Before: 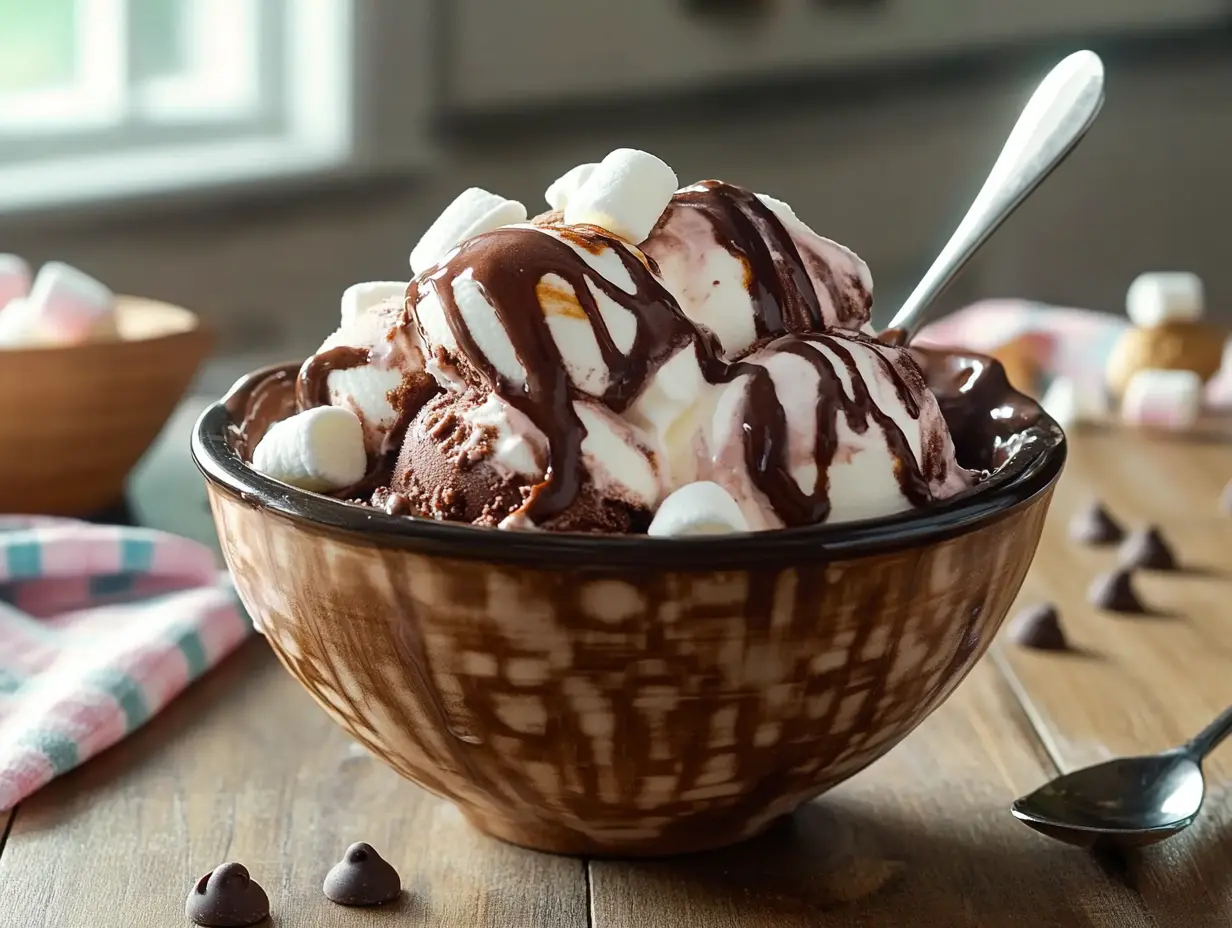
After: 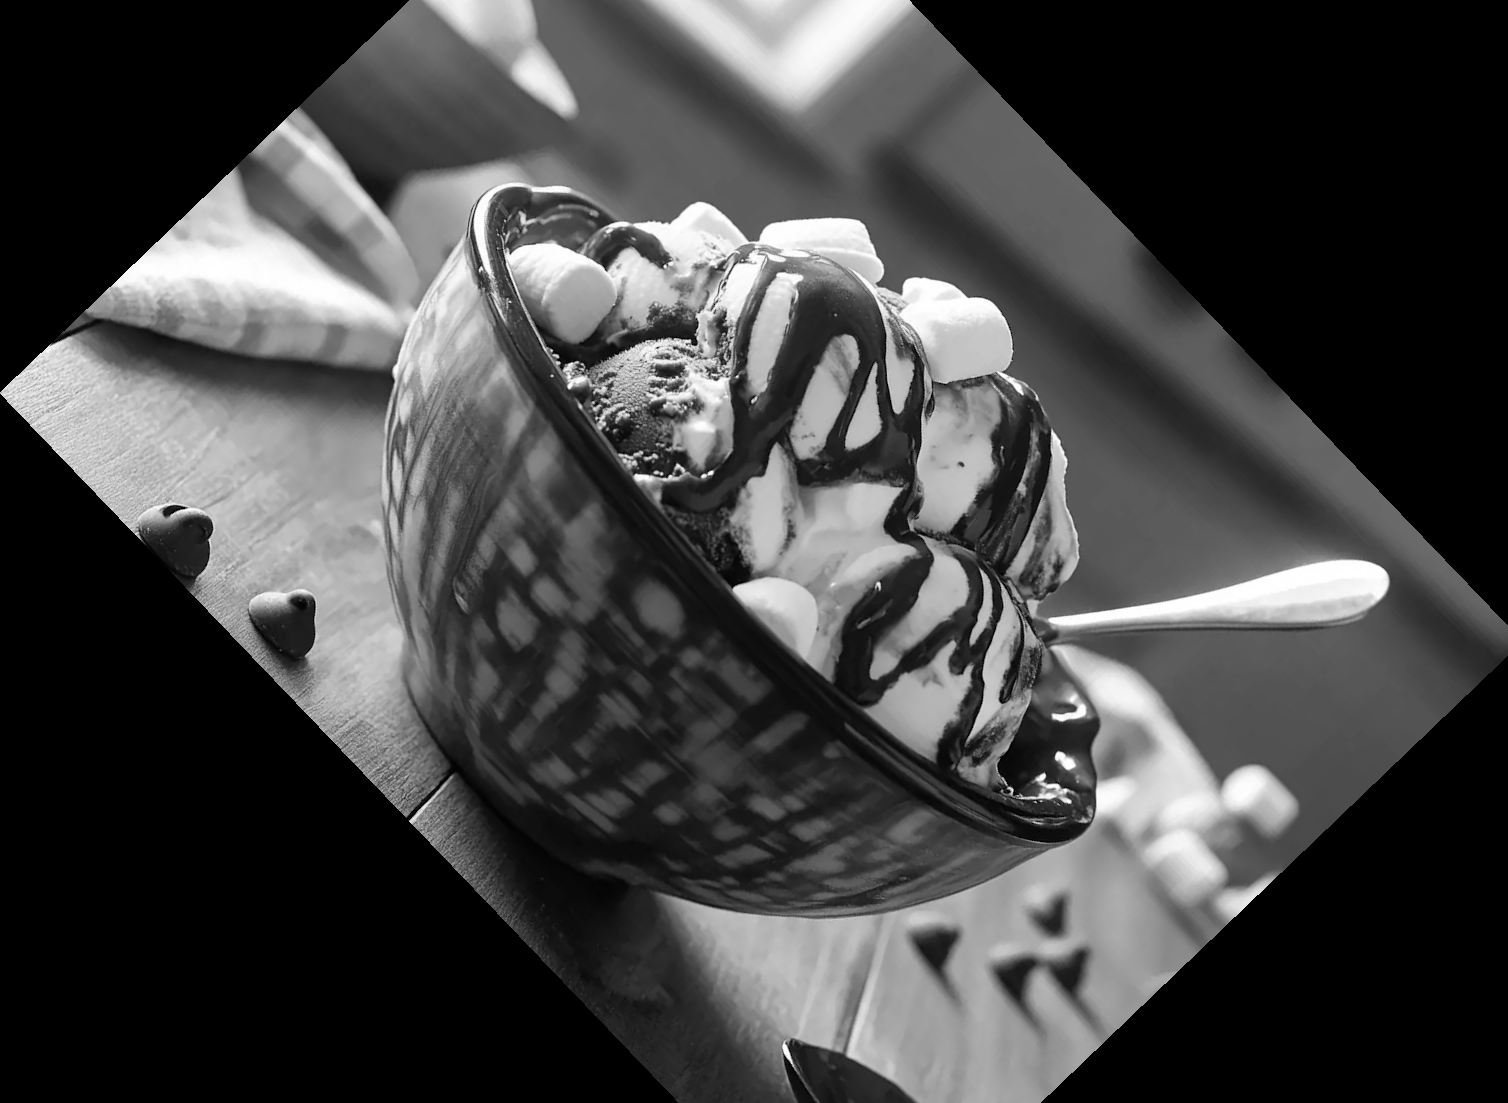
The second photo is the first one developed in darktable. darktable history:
crop and rotate: angle -46.26°, top 16.234%, right 0.912%, bottom 11.704%
monochrome: a -3.63, b -0.465
